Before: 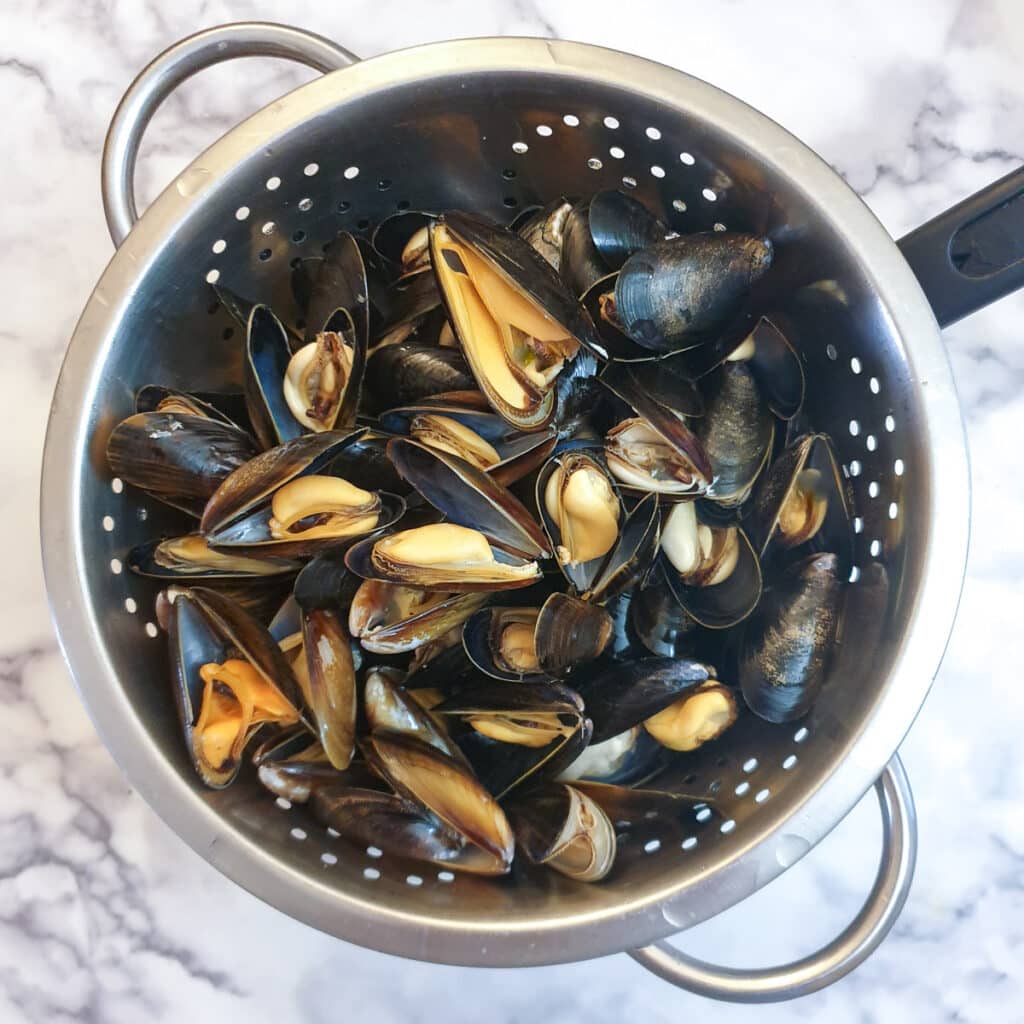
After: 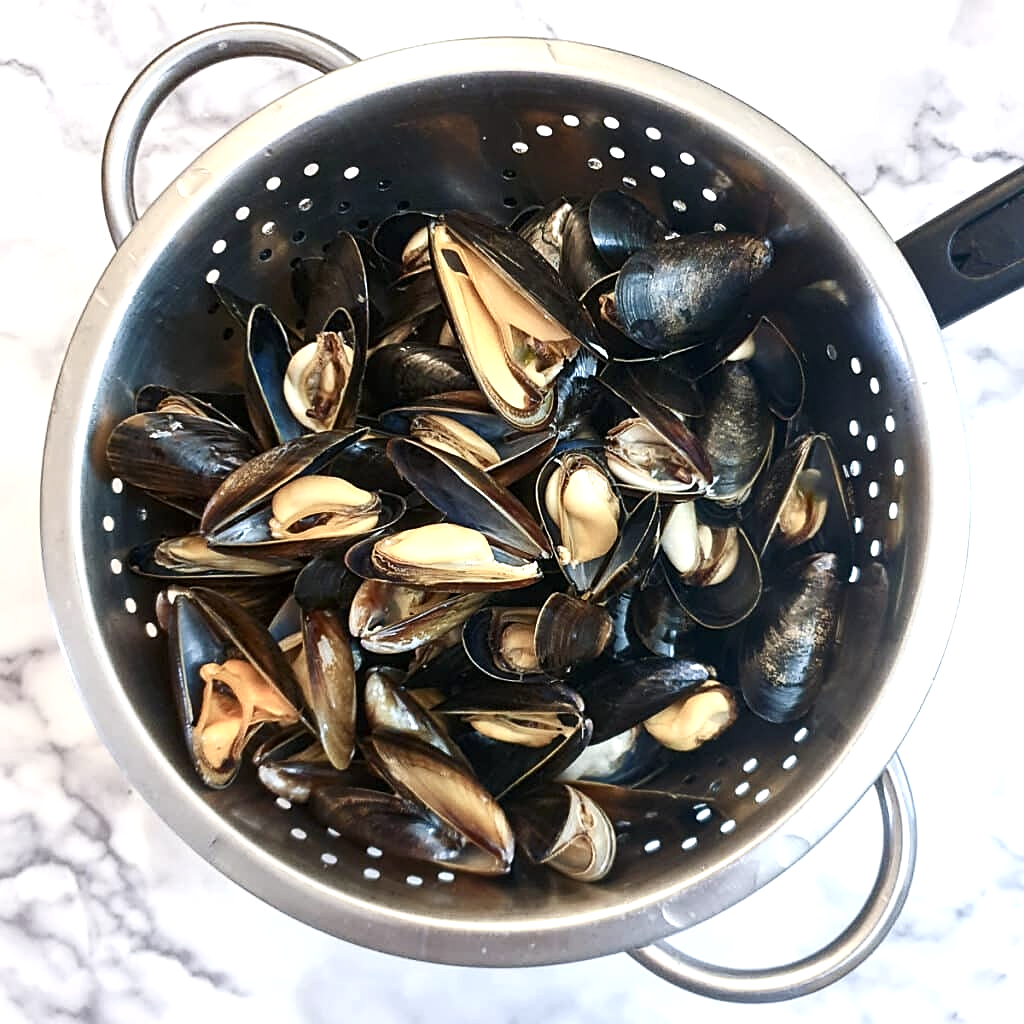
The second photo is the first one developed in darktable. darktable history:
color balance rgb: perceptual saturation grading › global saturation -10.934%, perceptual saturation grading › highlights -26.559%, perceptual saturation grading › shadows 21.627%, perceptual brilliance grading › global brilliance -18.449%, perceptual brilliance grading › highlights 29.306%
contrast brightness saturation: contrast 0.153, brightness 0.055
local contrast: highlights 103%, shadows 102%, detail 119%, midtone range 0.2
sharpen: on, module defaults
